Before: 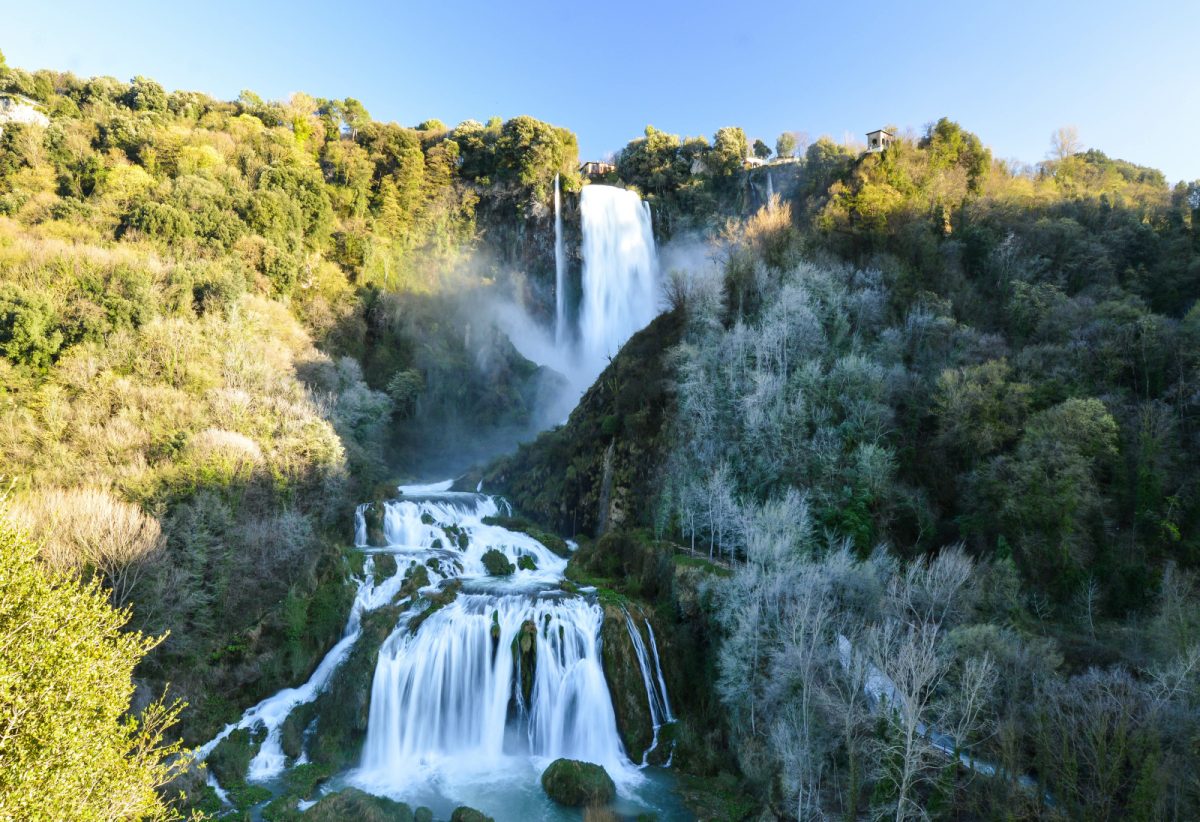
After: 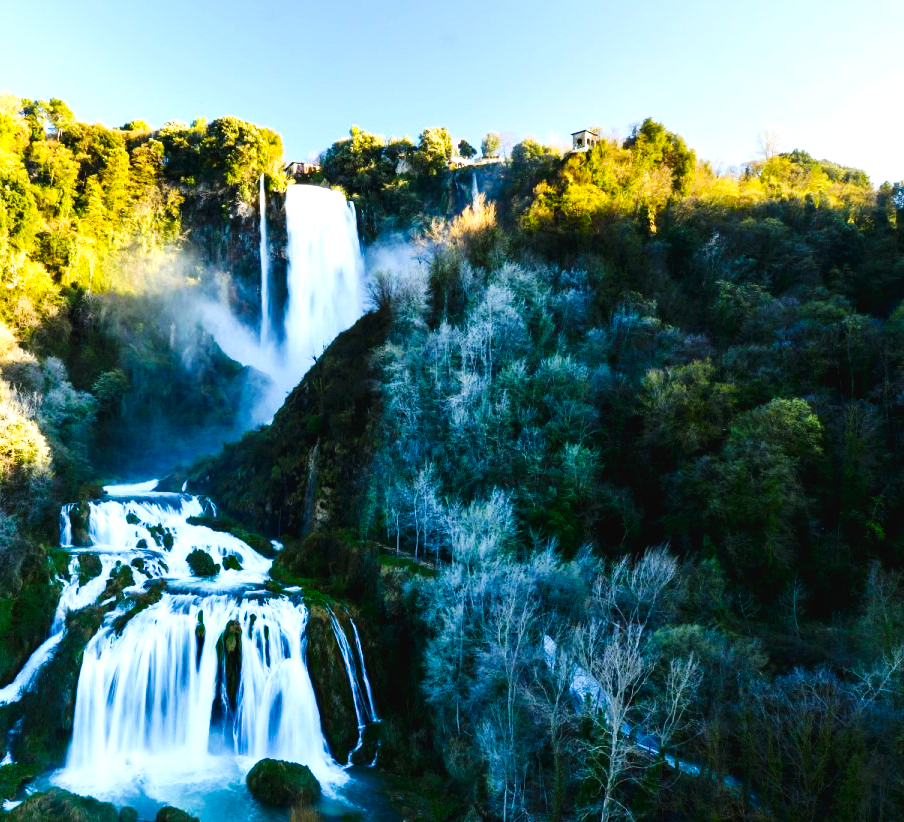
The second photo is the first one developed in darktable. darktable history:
crop and rotate: left 24.6%
tone curve: curves: ch0 [(0, 0) (0.003, 0.025) (0.011, 0.025) (0.025, 0.025) (0.044, 0.026) (0.069, 0.033) (0.1, 0.053) (0.136, 0.078) (0.177, 0.108) (0.224, 0.153) (0.277, 0.213) (0.335, 0.286) (0.399, 0.372) (0.468, 0.467) (0.543, 0.565) (0.623, 0.675) (0.709, 0.775) (0.801, 0.863) (0.898, 0.936) (1, 1)], preserve colors none
color balance rgb: linear chroma grading › global chroma 16.62%, perceptual saturation grading › highlights -8.63%, perceptual saturation grading › mid-tones 18.66%, perceptual saturation grading › shadows 28.49%, perceptual brilliance grading › highlights 14.22%, perceptual brilliance grading › shadows -18.96%, global vibrance 27.71%
